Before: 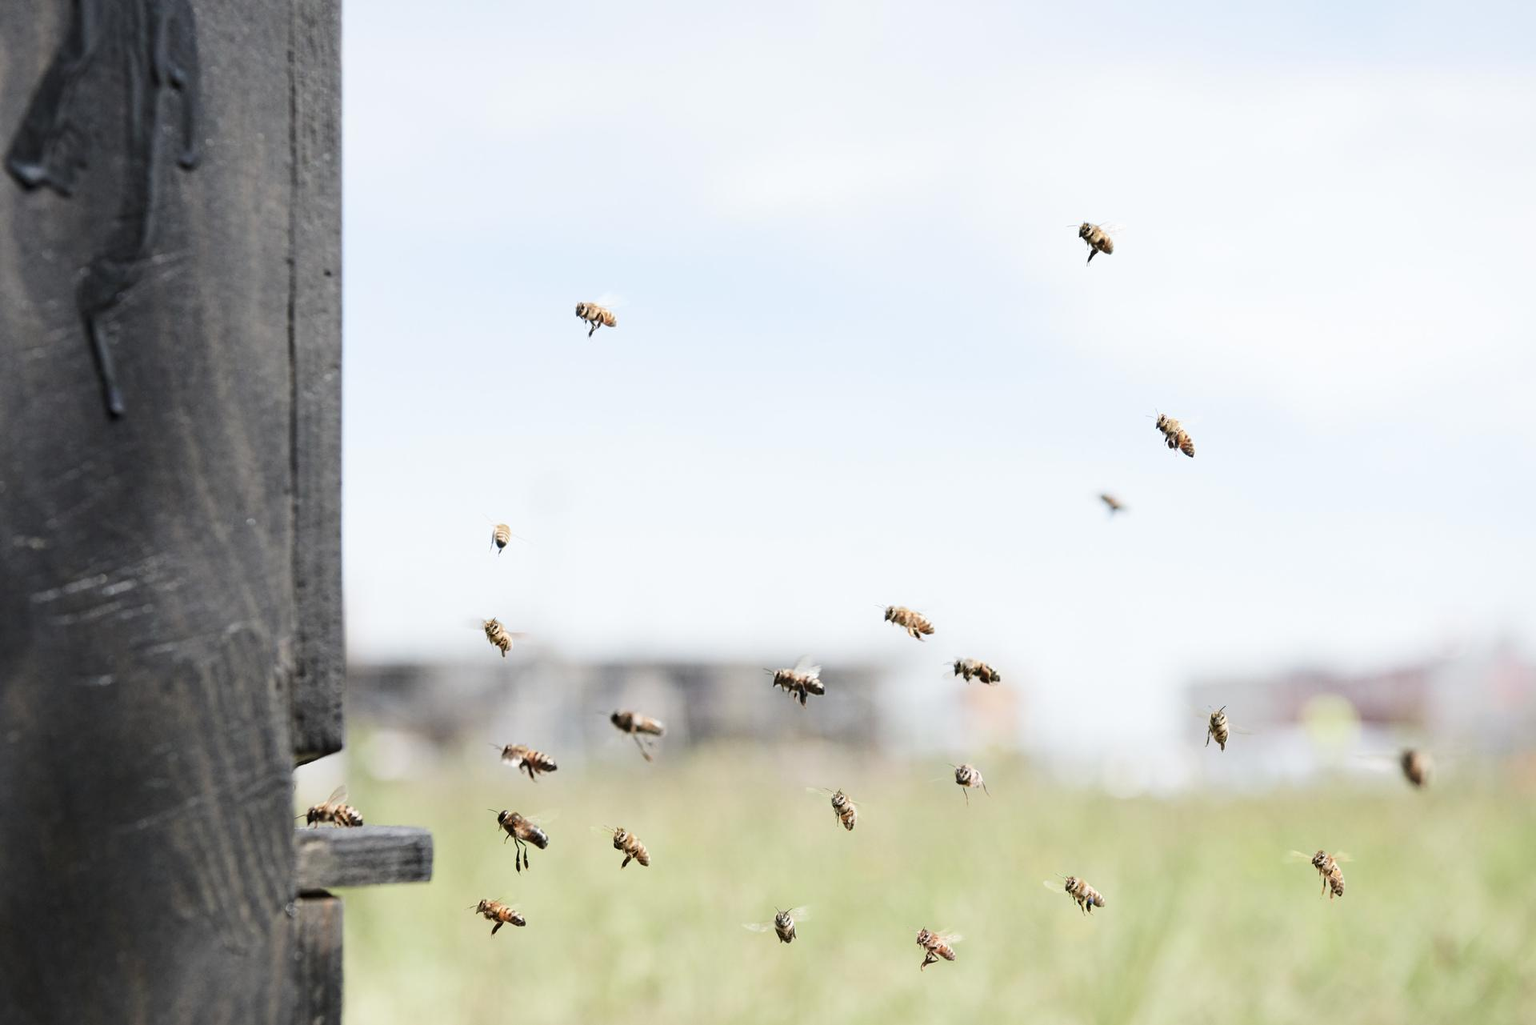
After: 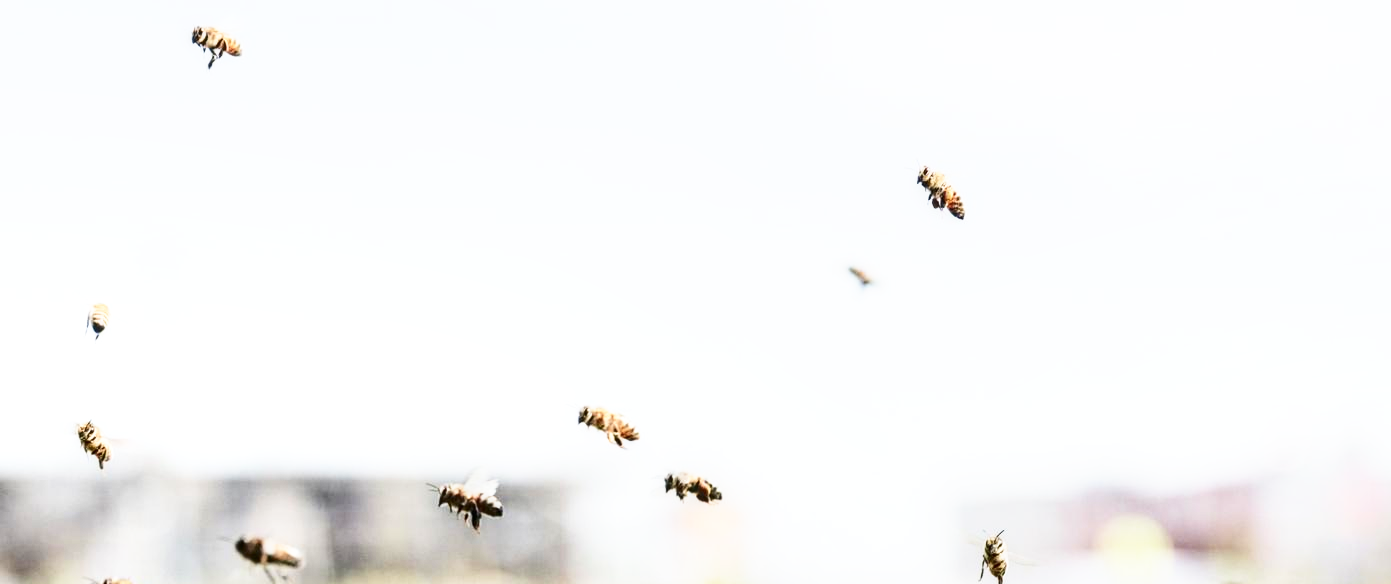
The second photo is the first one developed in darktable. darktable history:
crop and rotate: left 27.505%, top 27.566%, bottom 26.803%
contrast brightness saturation: contrast 0.208, brightness -0.114, saturation 0.211
local contrast: detail 130%
base curve: curves: ch0 [(0, 0) (0.557, 0.834) (1, 1)], preserve colors none
